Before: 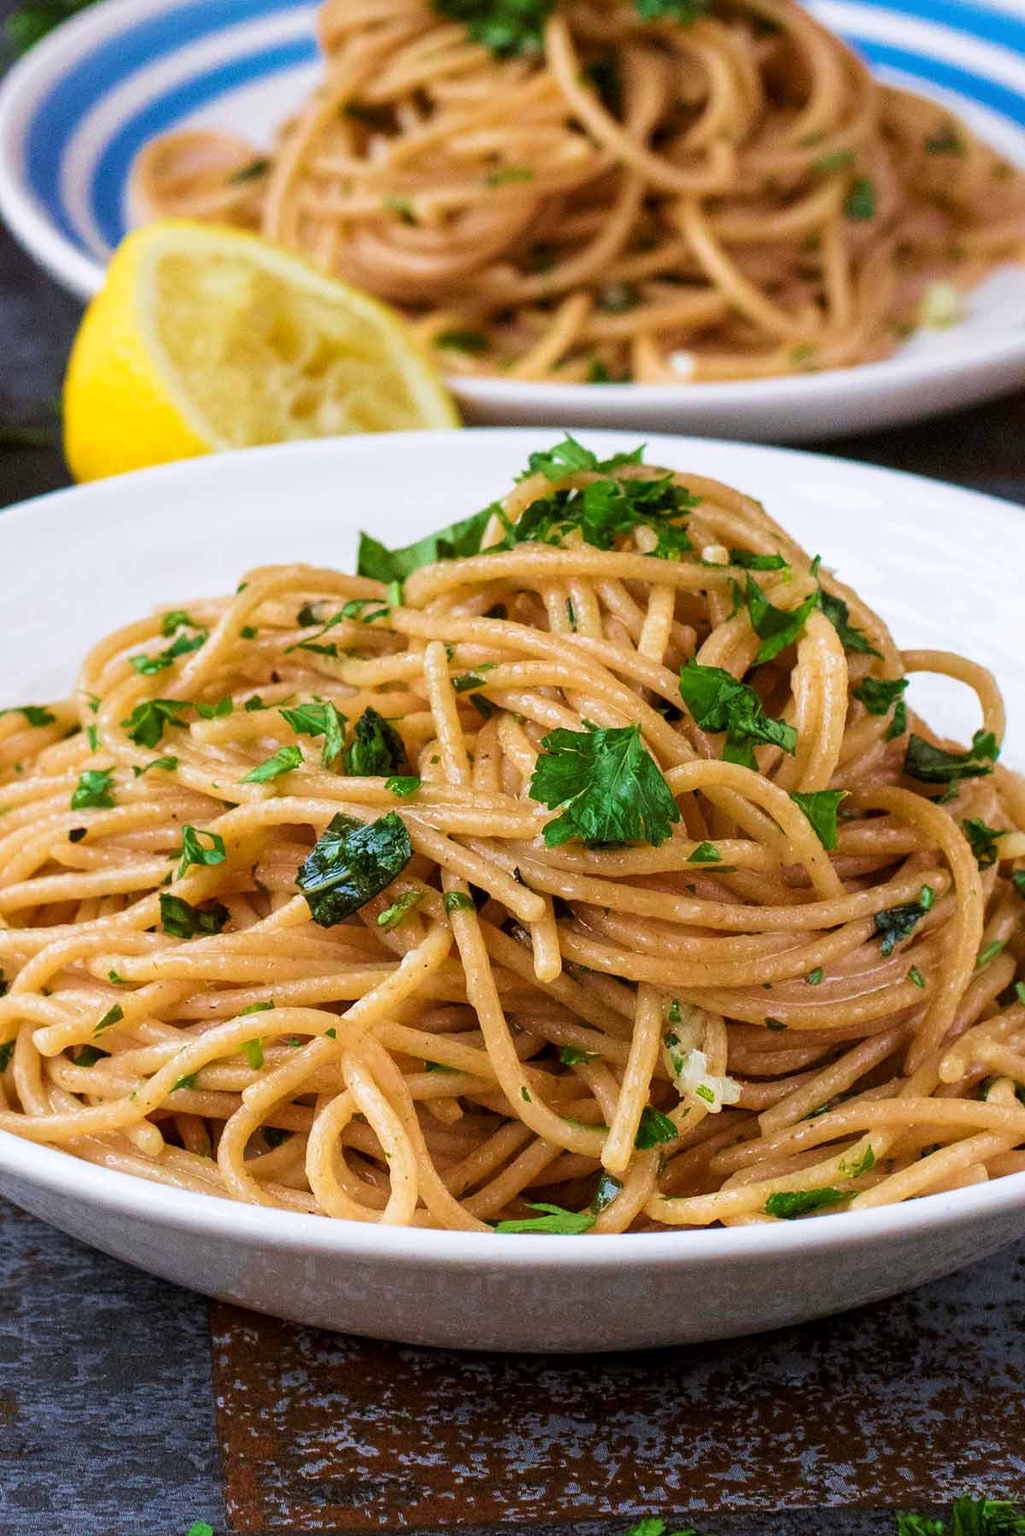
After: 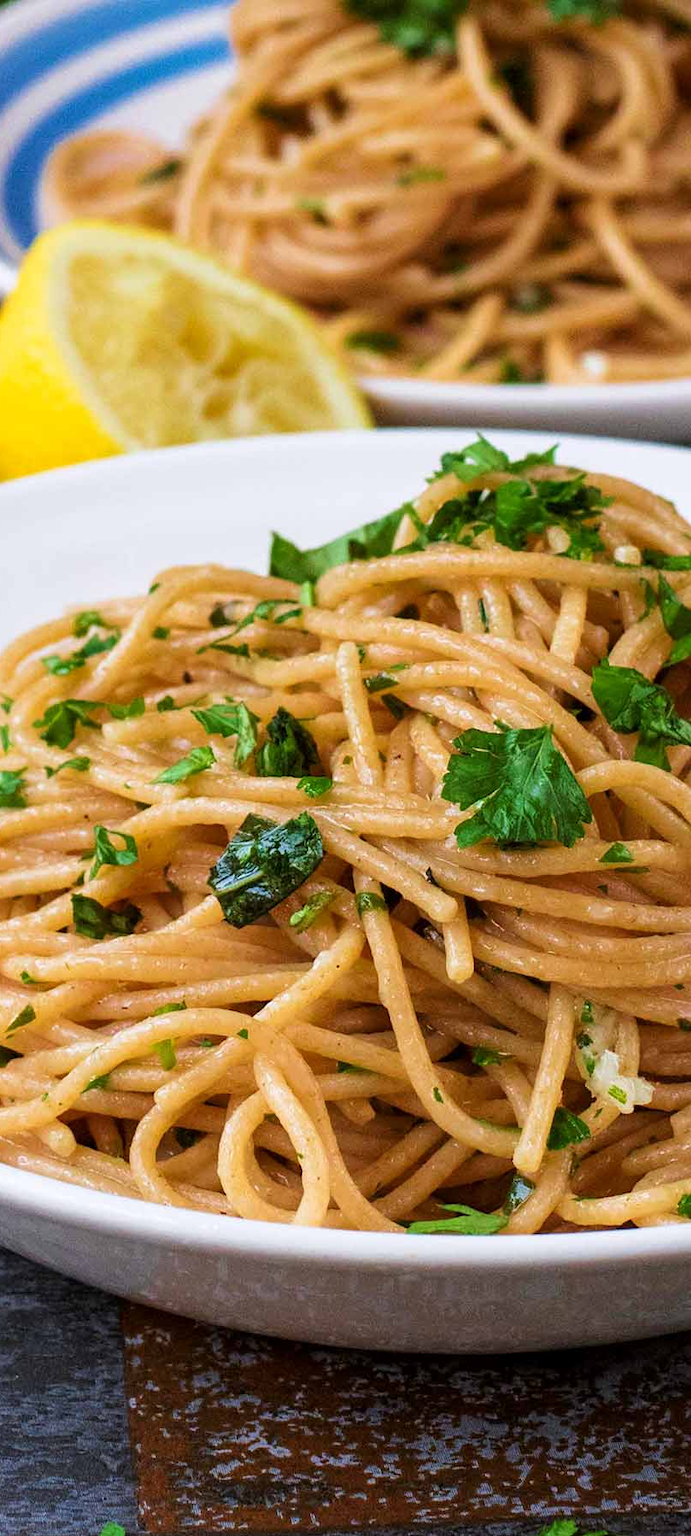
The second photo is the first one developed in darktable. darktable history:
crop and rotate: left 8.619%, right 23.869%
